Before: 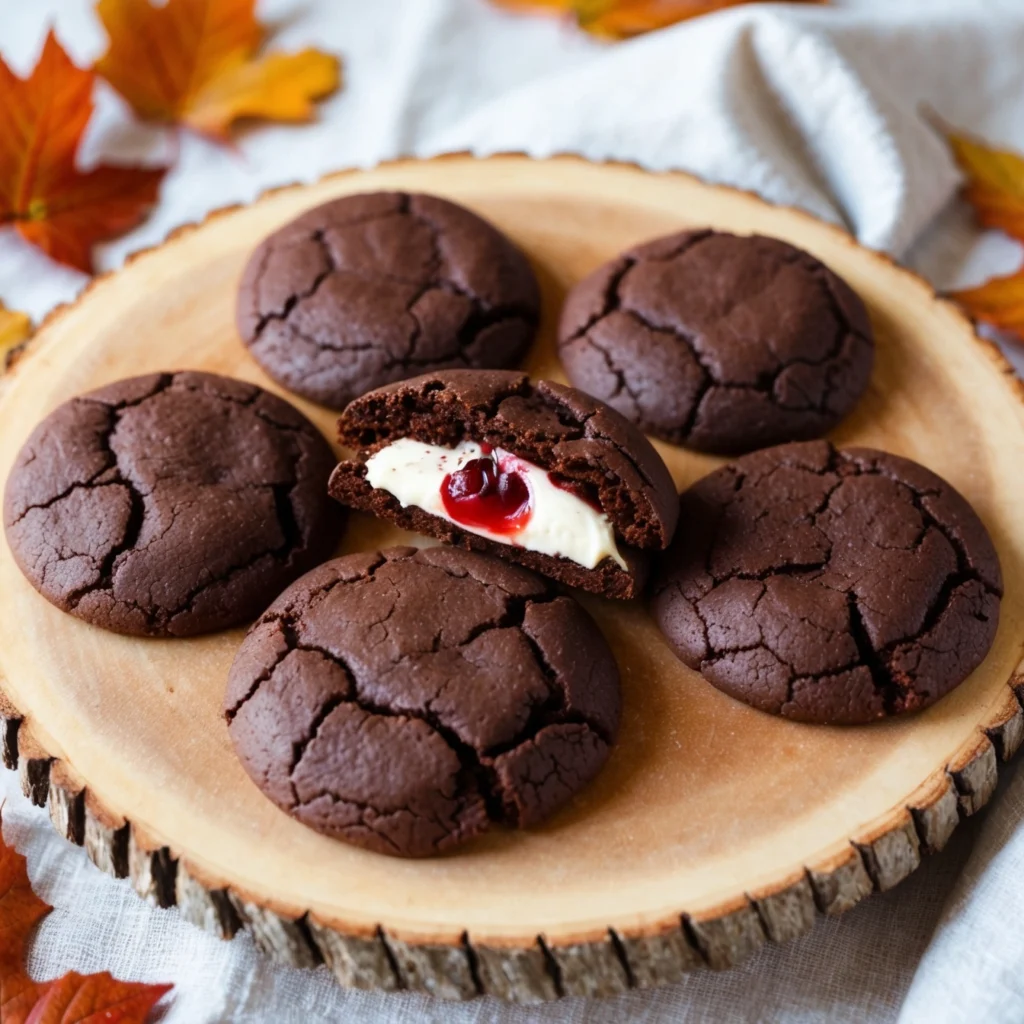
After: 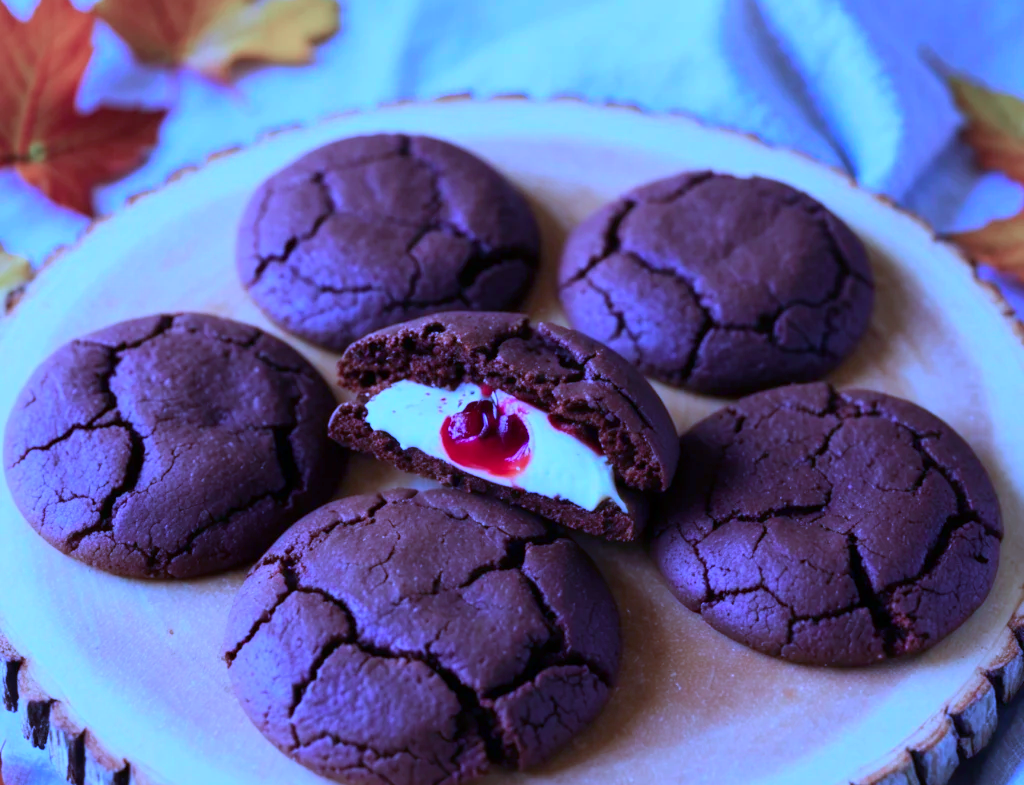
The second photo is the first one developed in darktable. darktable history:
crop: top 5.667%, bottom 17.637%
color calibration: output R [0.948, 0.091, -0.04, 0], output G [-0.3, 1.384, -0.085, 0], output B [-0.108, 0.061, 1.08, 0], illuminant as shot in camera, x 0.484, y 0.43, temperature 2405.29 K
